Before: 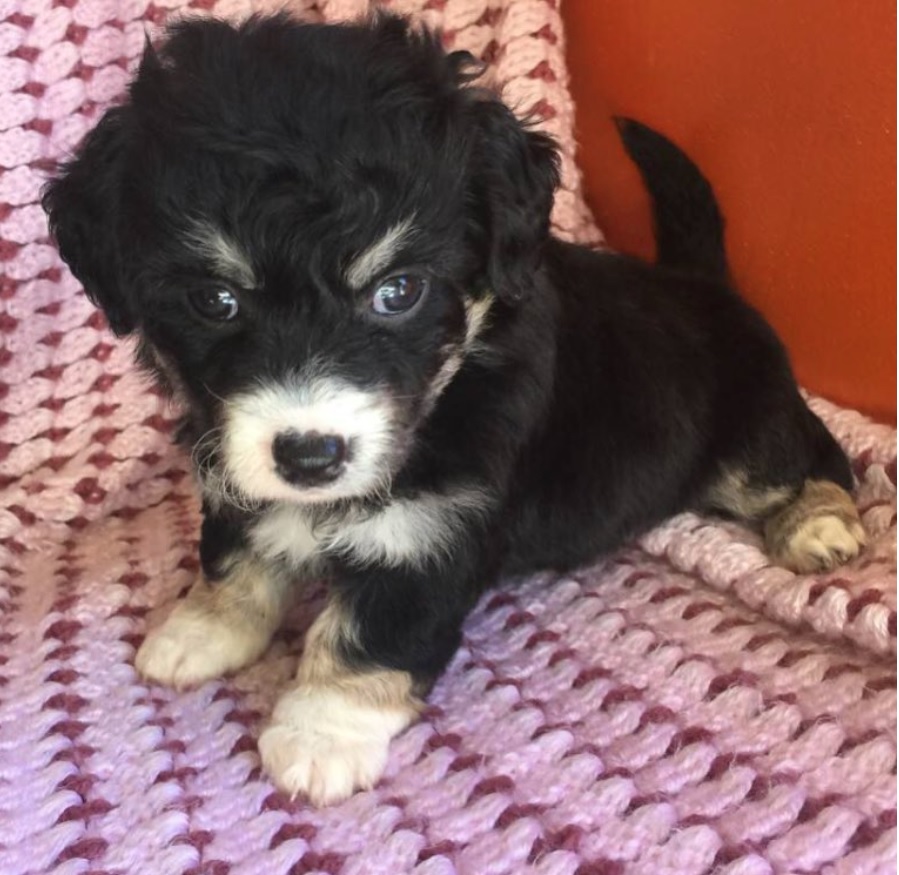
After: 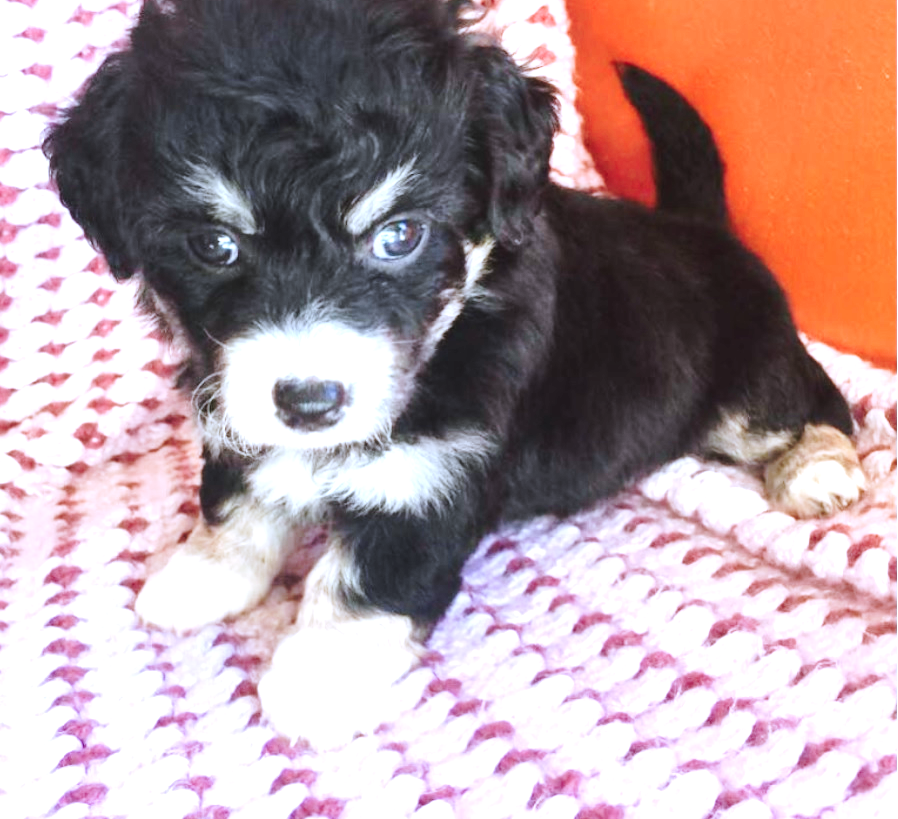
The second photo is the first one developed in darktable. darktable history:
crop and rotate: top 6.295%
local contrast: mode bilateral grid, contrast 20, coarseness 49, detail 119%, midtone range 0.2
color correction: highlights a* -1.91, highlights b* -18.23
exposure: black level correction 0, exposure 1.382 EV, compensate exposure bias true, compensate highlight preservation false
tone curve: curves: ch0 [(0, 0.023) (0.103, 0.087) (0.295, 0.297) (0.445, 0.531) (0.553, 0.665) (0.735, 0.843) (0.994, 1)]; ch1 [(0, 0) (0.414, 0.395) (0.447, 0.447) (0.485, 0.495) (0.512, 0.523) (0.542, 0.581) (0.581, 0.632) (0.646, 0.715) (1, 1)]; ch2 [(0, 0) (0.369, 0.388) (0.449, 0.431) (0.478, 0.471) (0.516, 0.517) (0.579, 0.624) (0.674, 0.775) (1, 1)], preserve colors none
